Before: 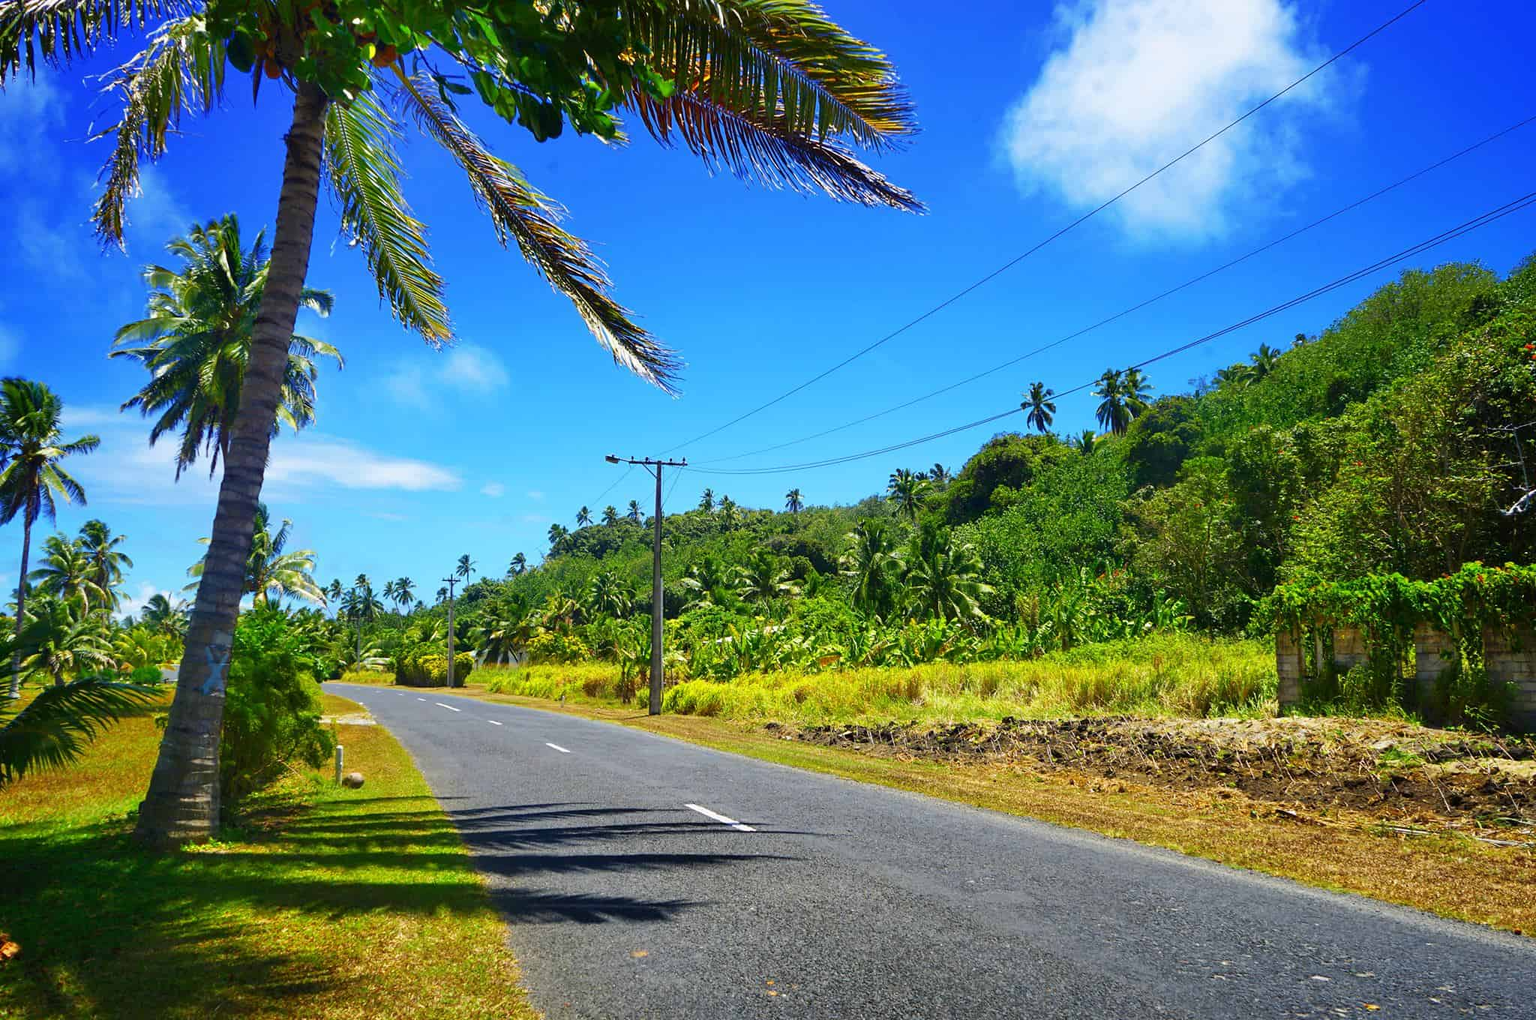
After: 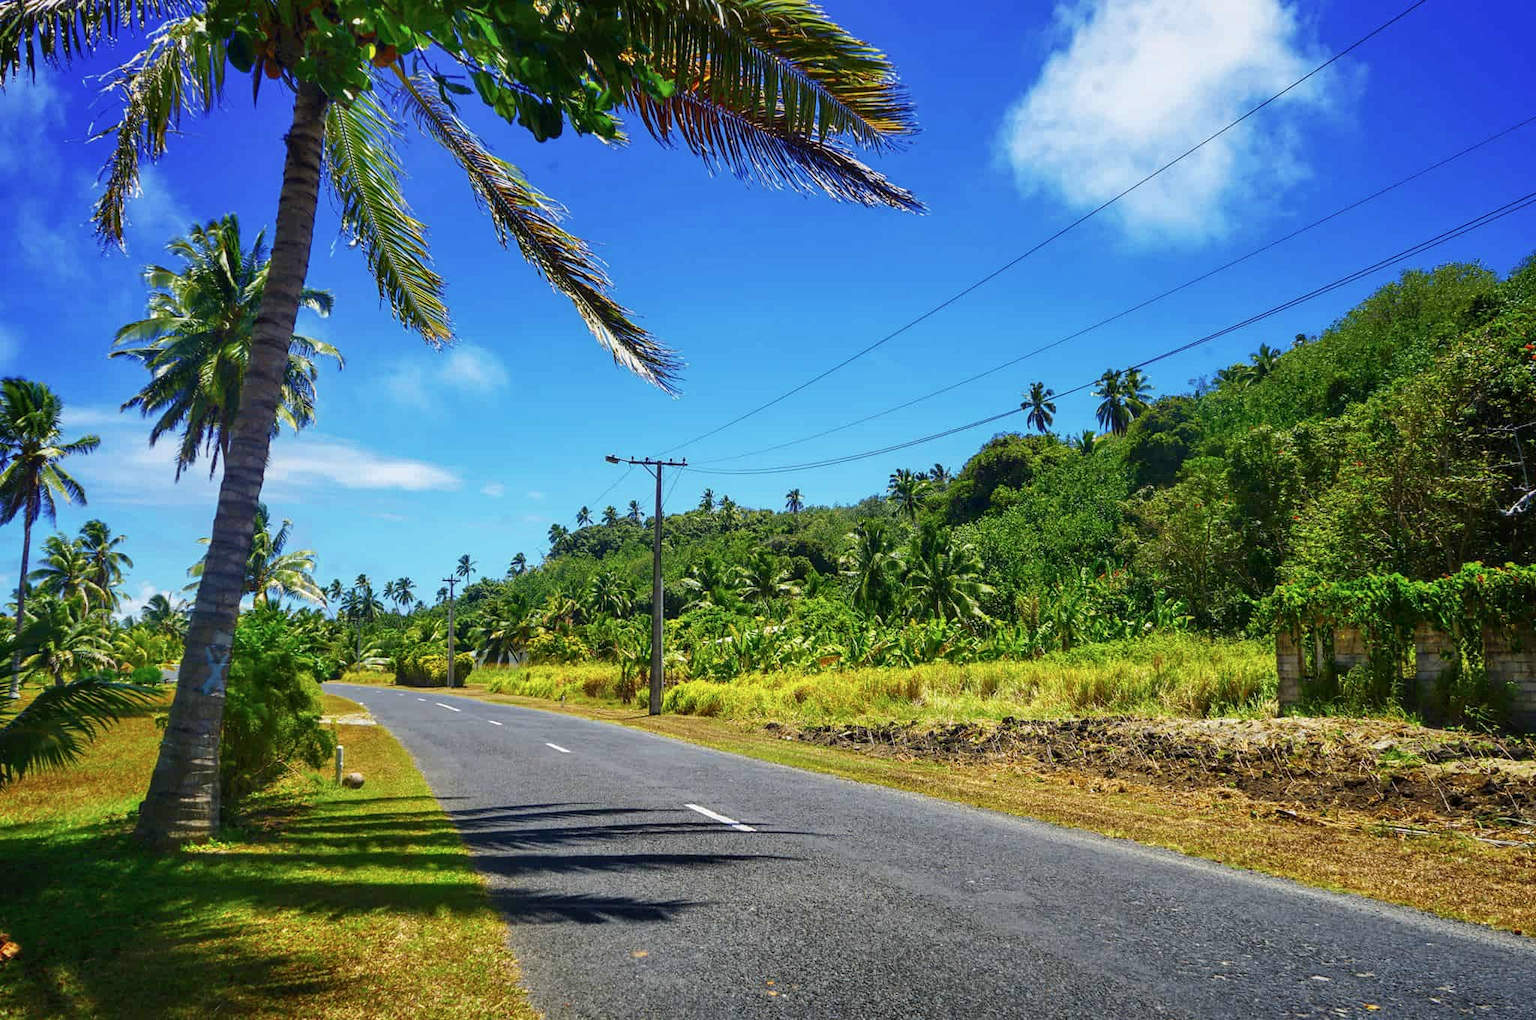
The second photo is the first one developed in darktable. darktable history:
contrast brightness saturation: contrast -0.075, brightness -0.036, saturation -0.11
local contrast: on, module defaults
